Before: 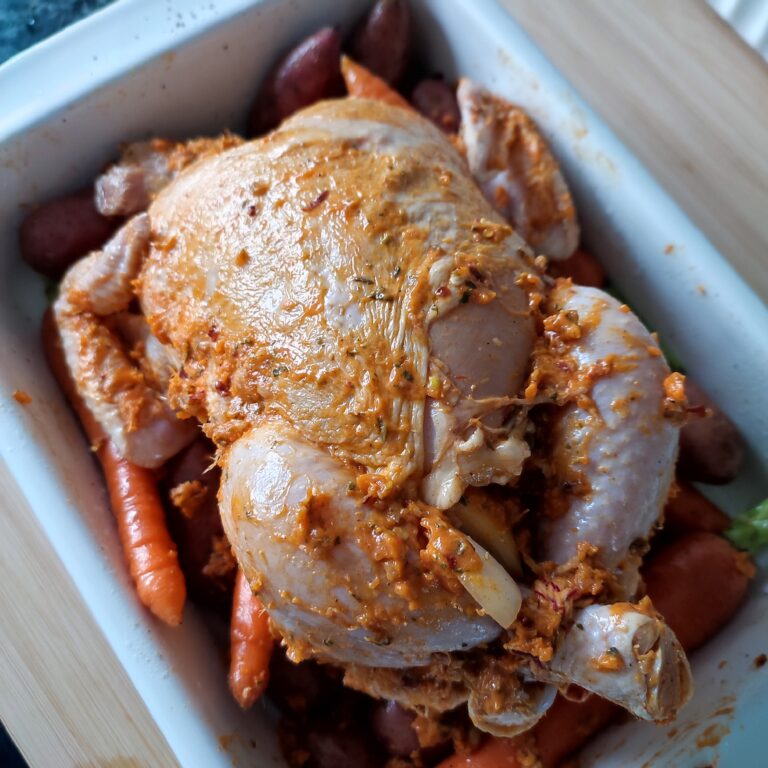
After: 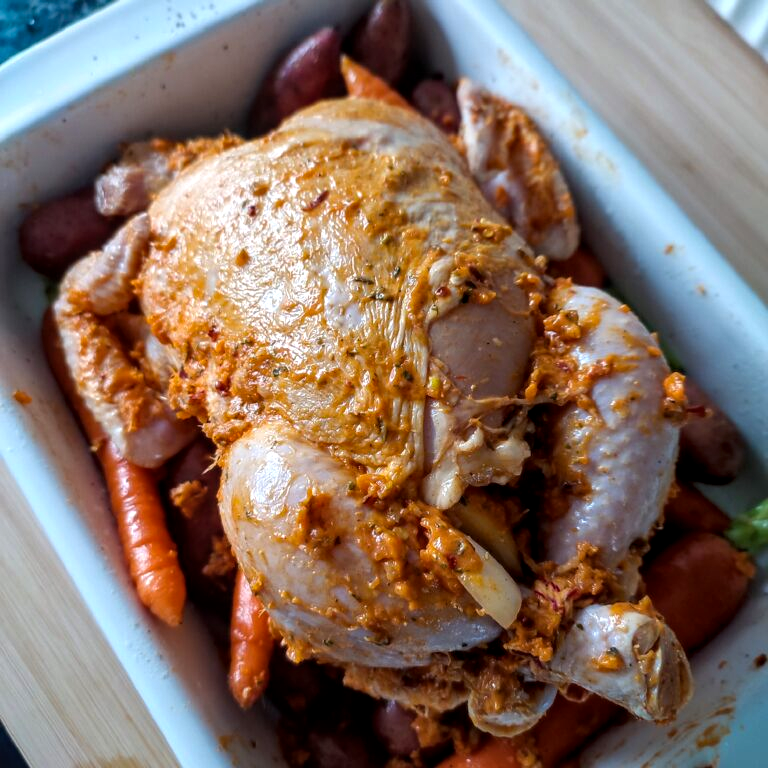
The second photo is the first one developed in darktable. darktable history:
local contrast: on, module defaults
exposure: compensate highlight preservation false
color balance rgb: linear chroma grading › global chroma 15.152%, perceptual saturation grading › global saturation 0.707%, global vibrance 11.546%, contrast 4.882%
